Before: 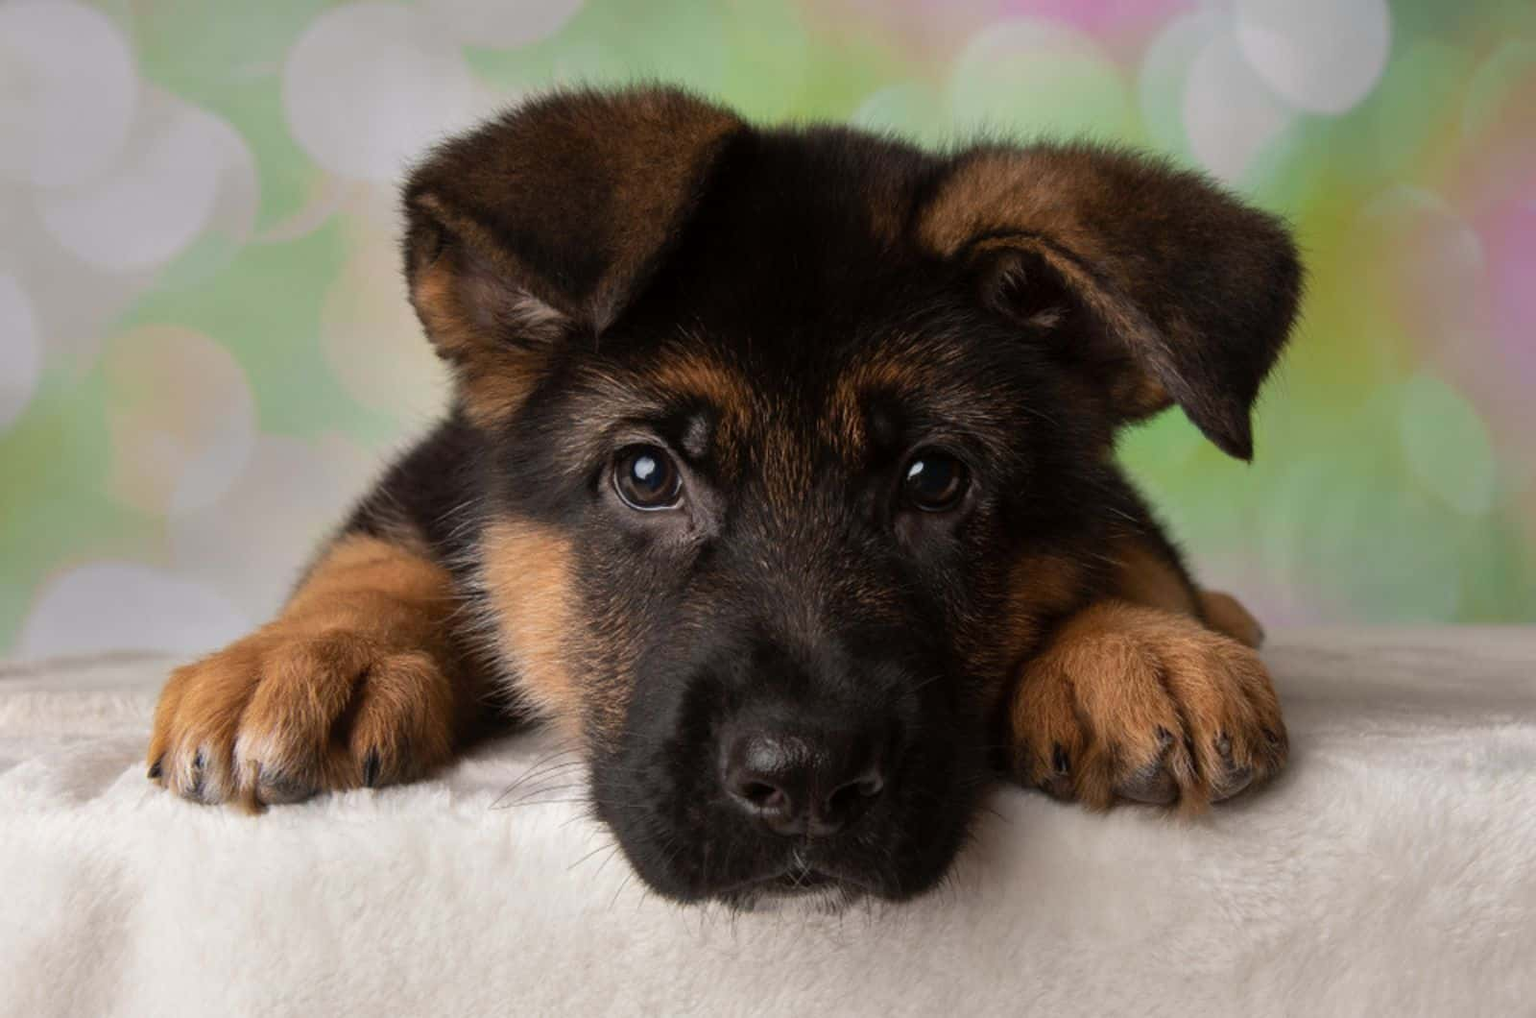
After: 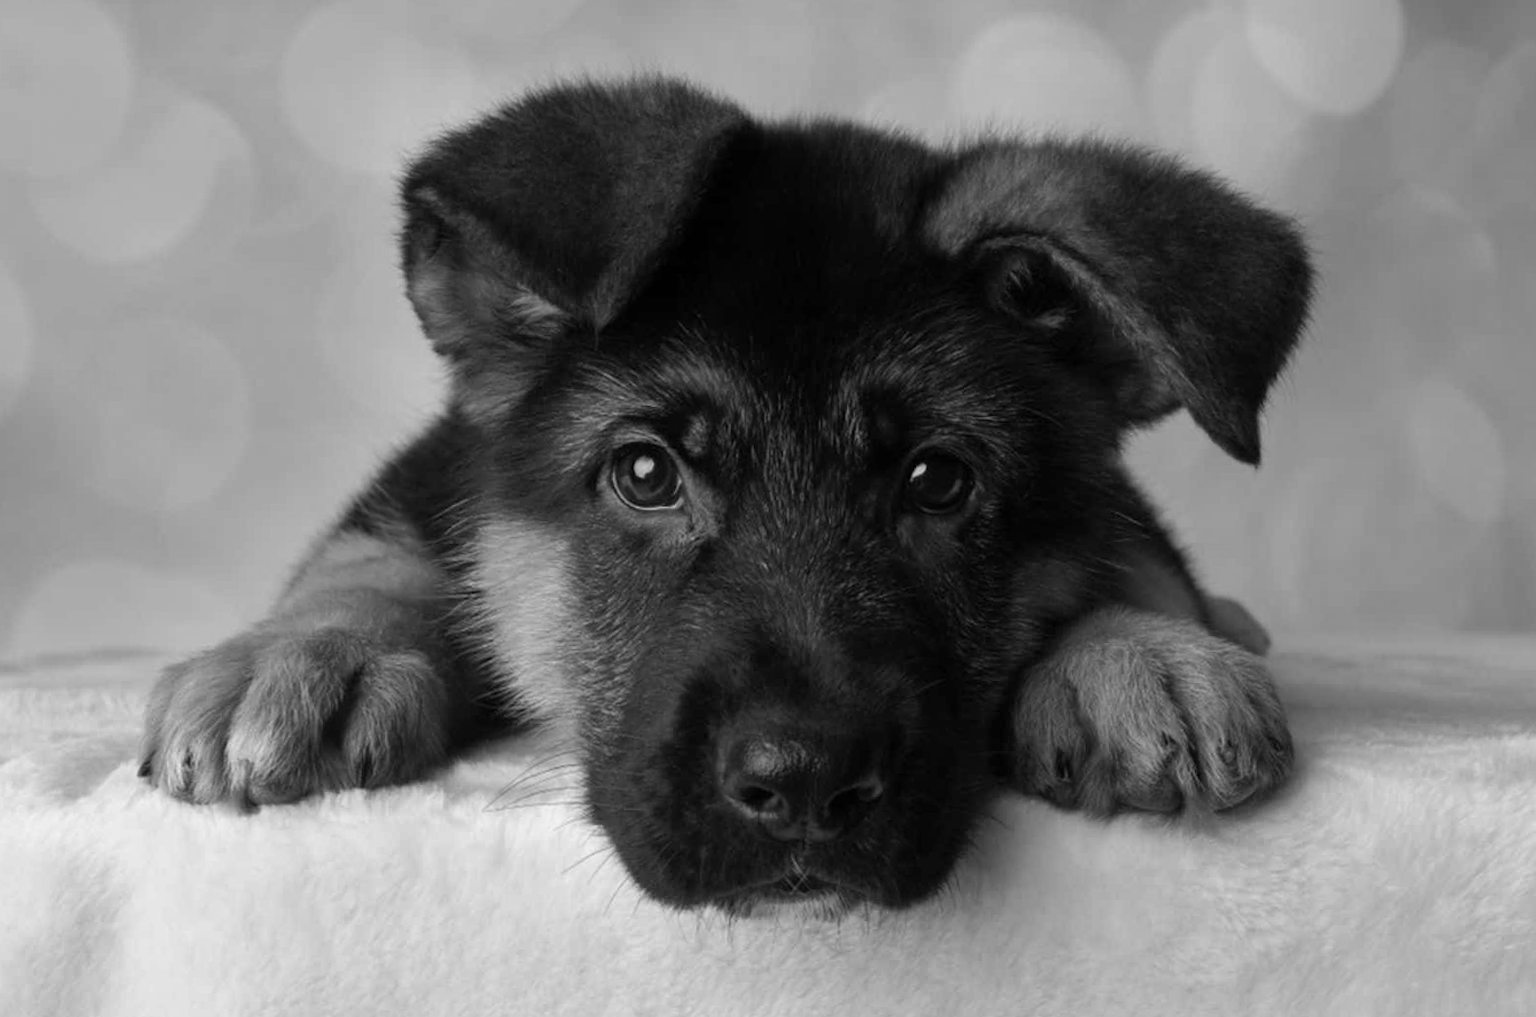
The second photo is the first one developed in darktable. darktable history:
monochrome: a -4.13, b 5.16, size 1
crop and rotate: angle -0.5°
